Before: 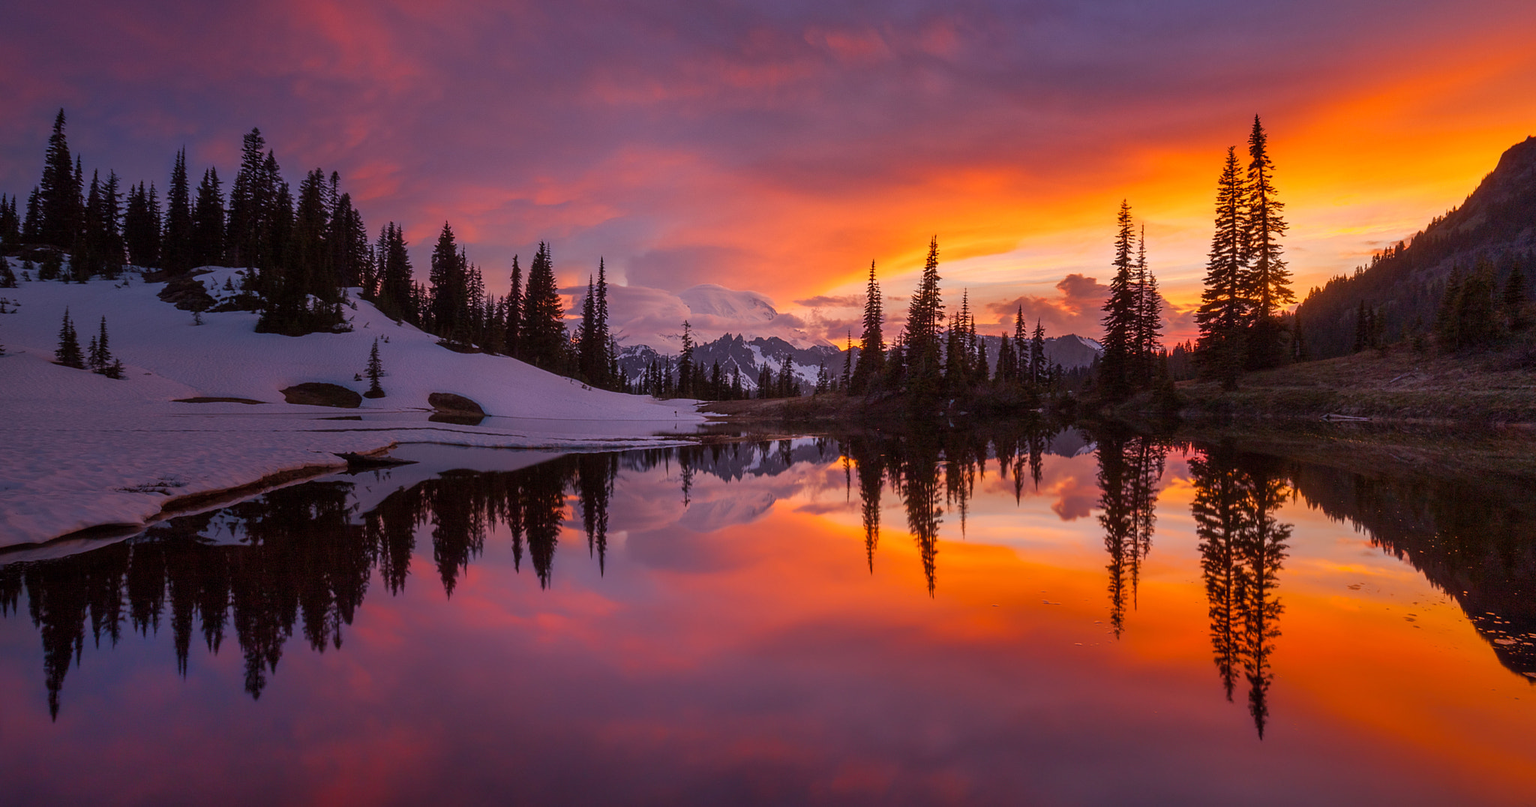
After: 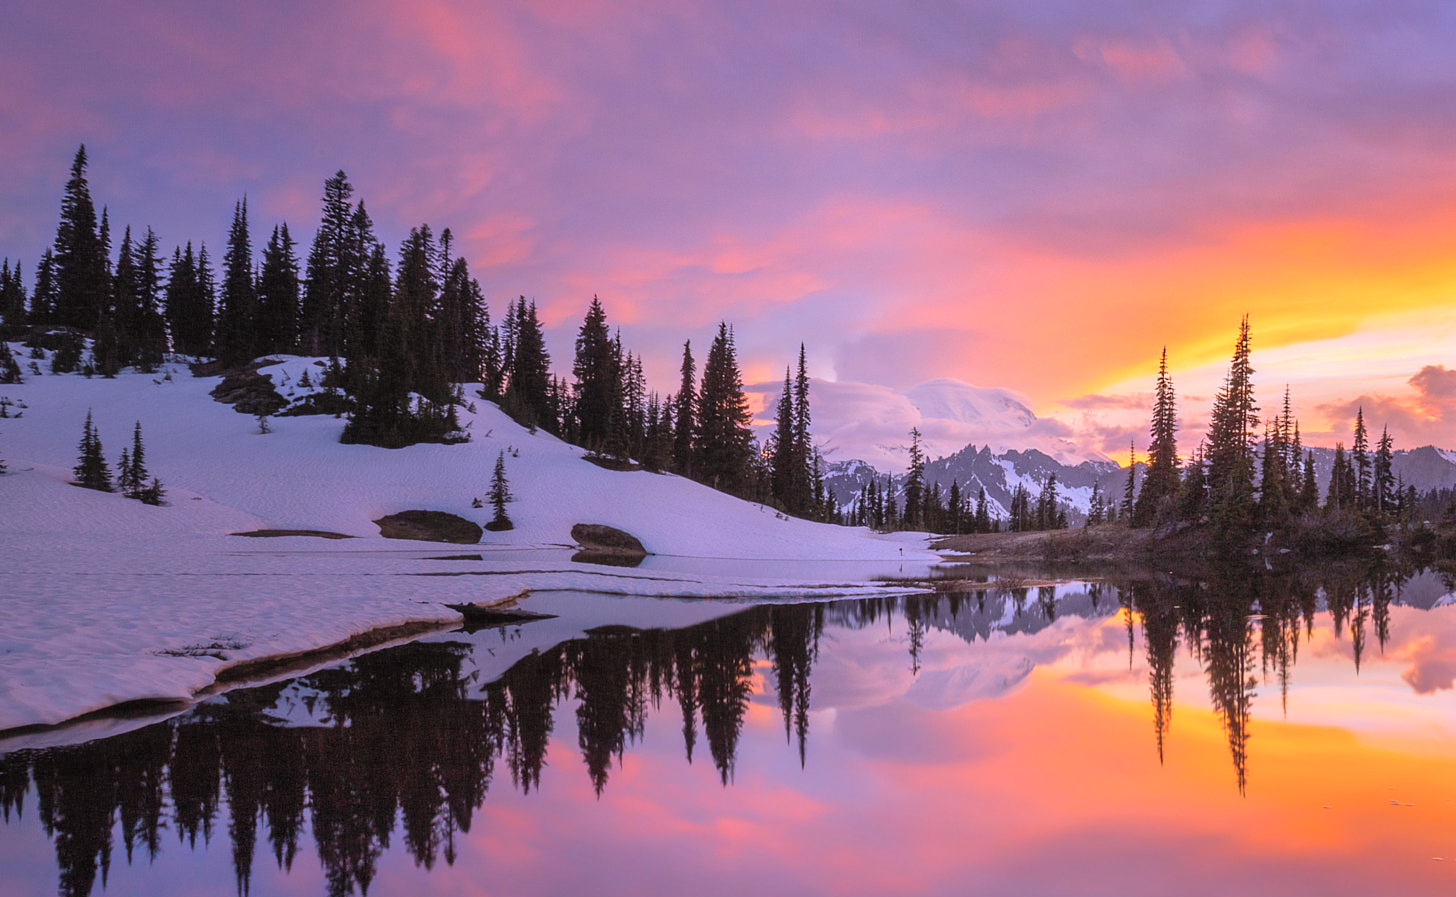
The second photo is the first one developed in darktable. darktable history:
crop: right 28.885%, bottom 16.626%
exposure: black level correction 0, compensate exposure bias true, compensate highlight preservation false
white balance: red 0.948, green 1.02, blue 1.176
global tonemap: drago (0.7, 100)
